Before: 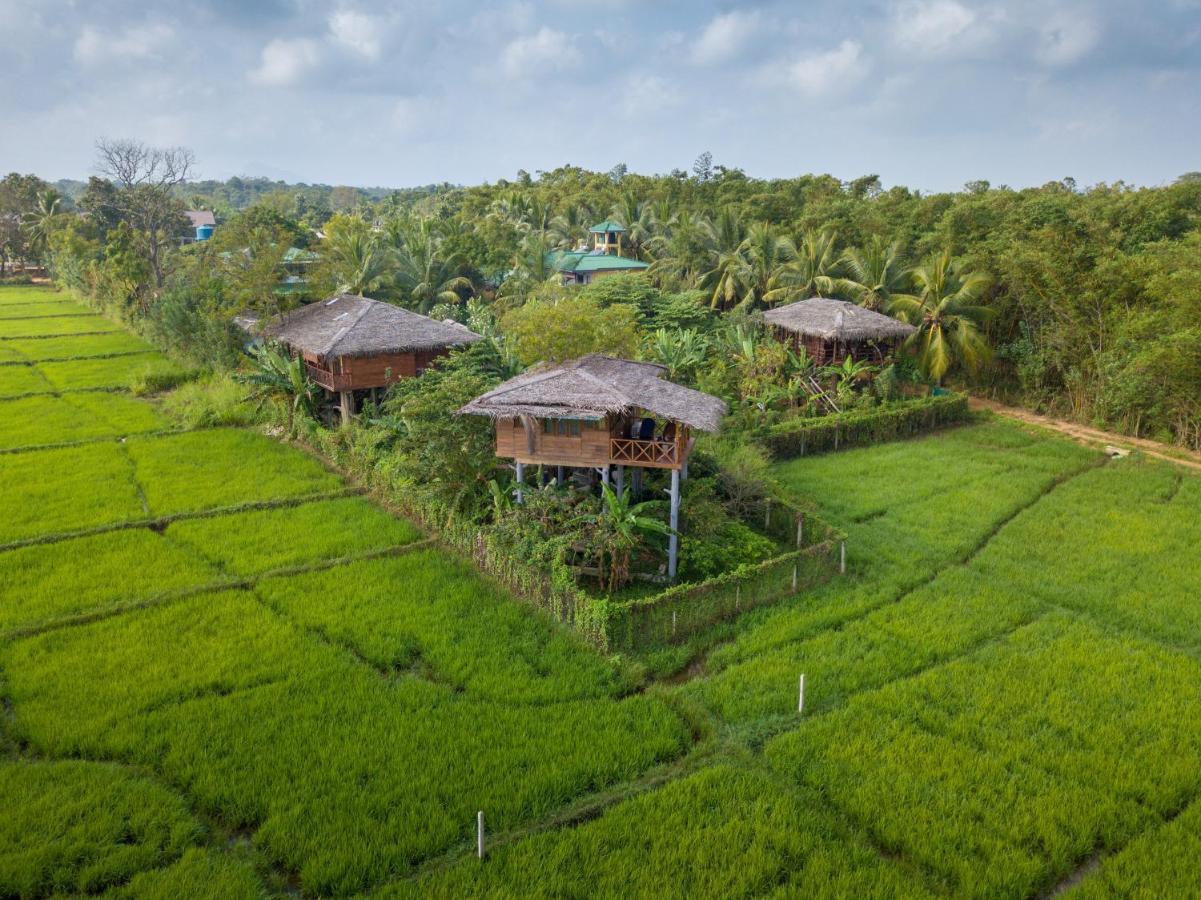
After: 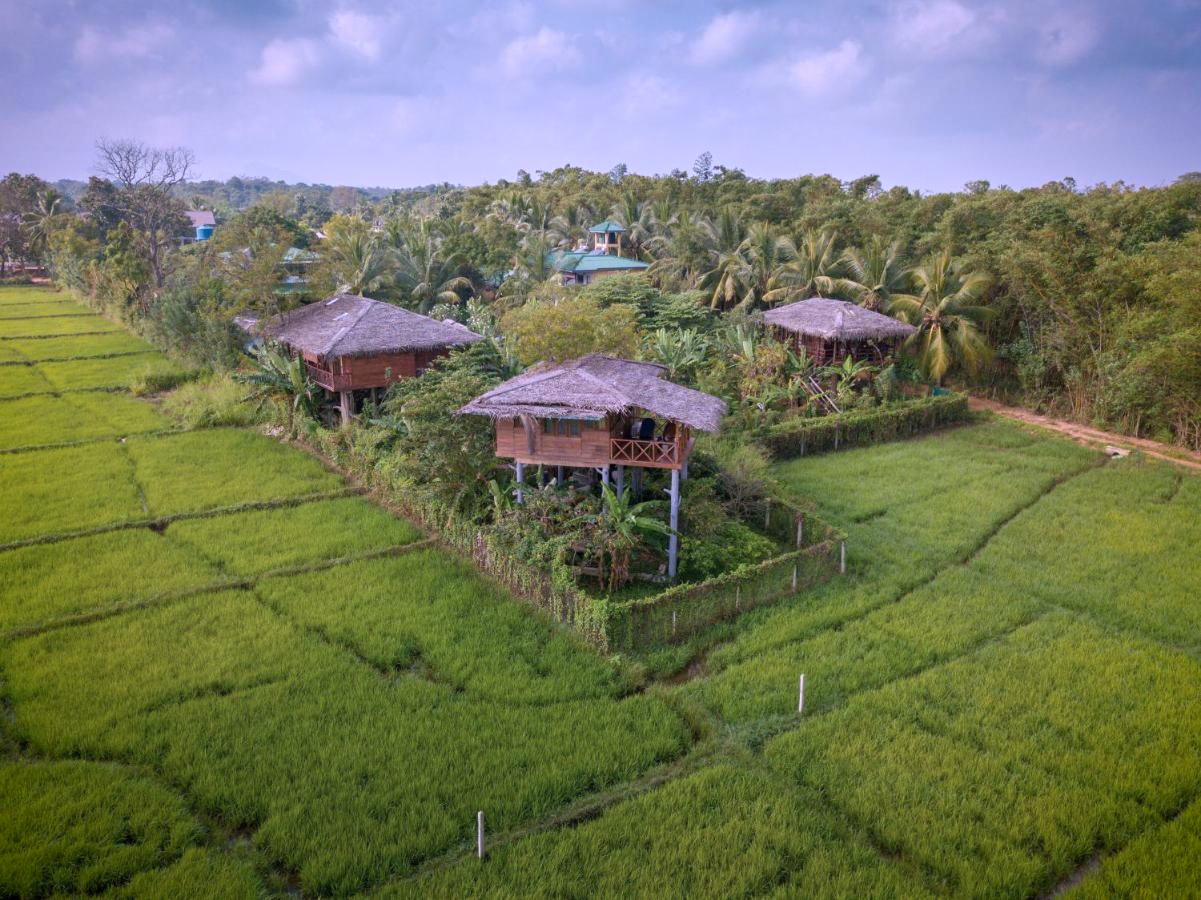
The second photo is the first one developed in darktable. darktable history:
vignetting: fall-off start 74.21%, fall-off radius 66.55%, saturation 0.377
color correction: highlights a* 15.02, highlights b* -24.31
